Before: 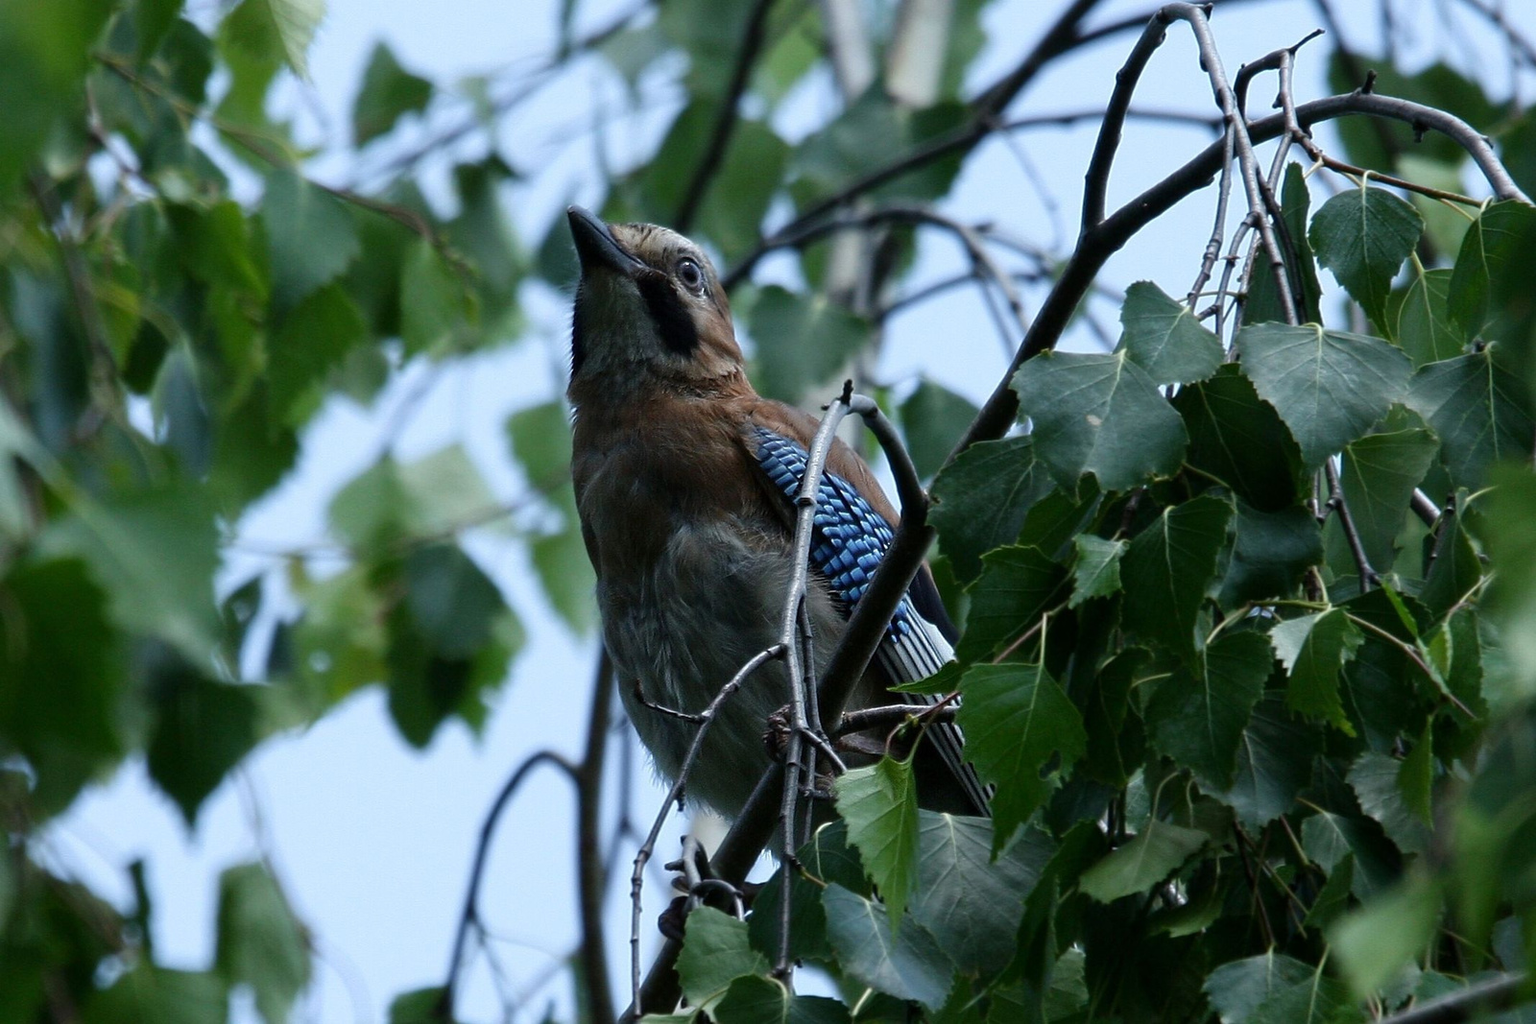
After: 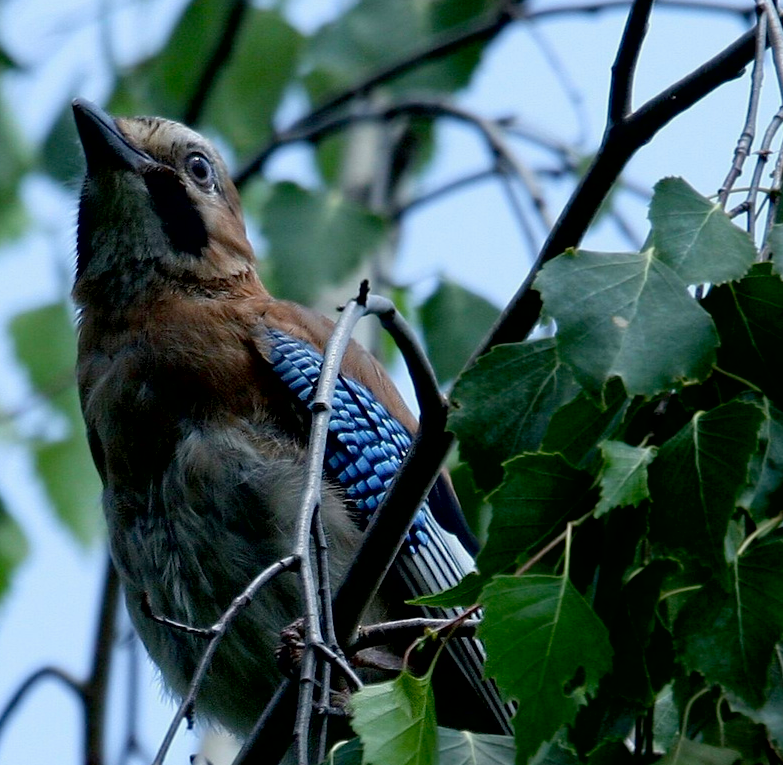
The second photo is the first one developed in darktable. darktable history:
contrast brightness saturation: brightness 0.087, saturation 0.193
crop: left 32.467%, top 10.959%, right 18.565%, bottom 17.317%
exposure: black level correction 0.009, exposure -0.162 EV, compensate highlight preservation false
